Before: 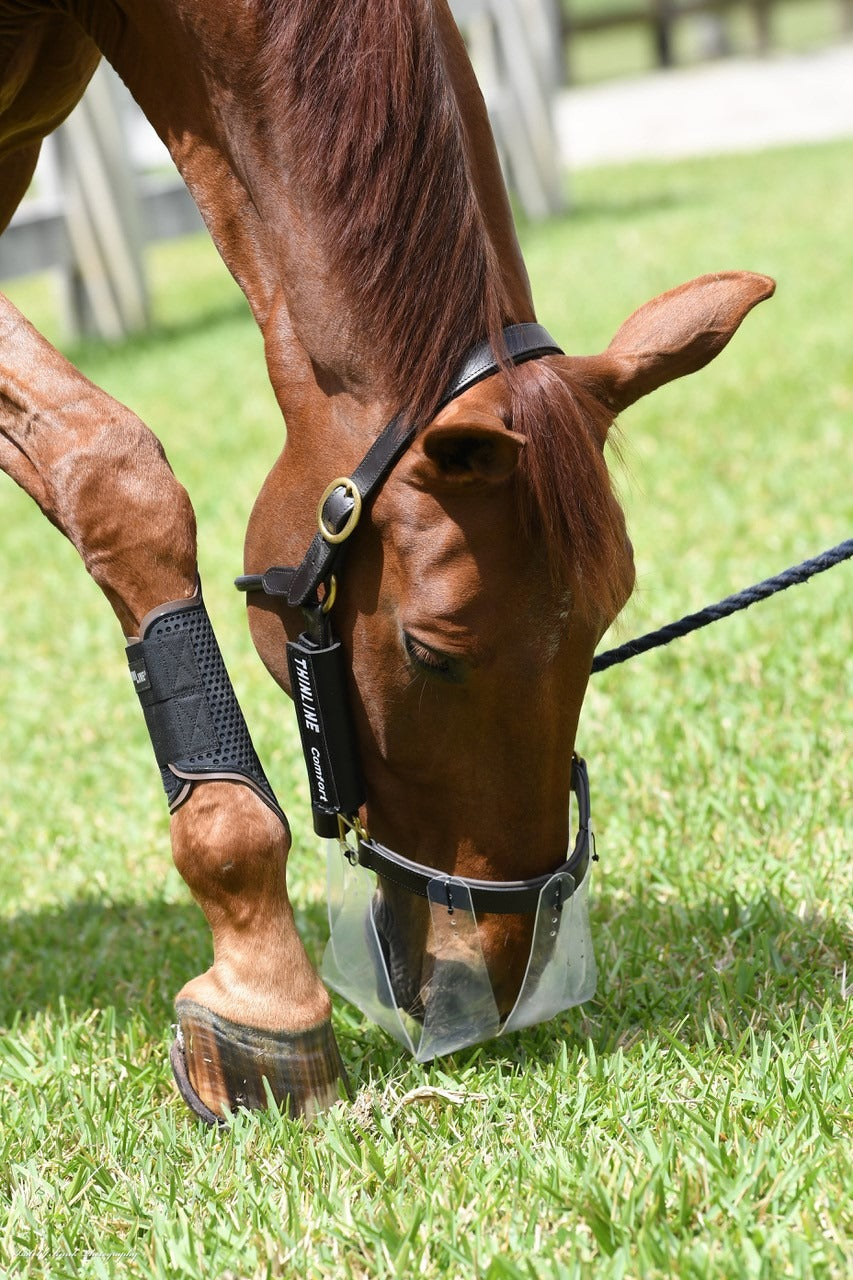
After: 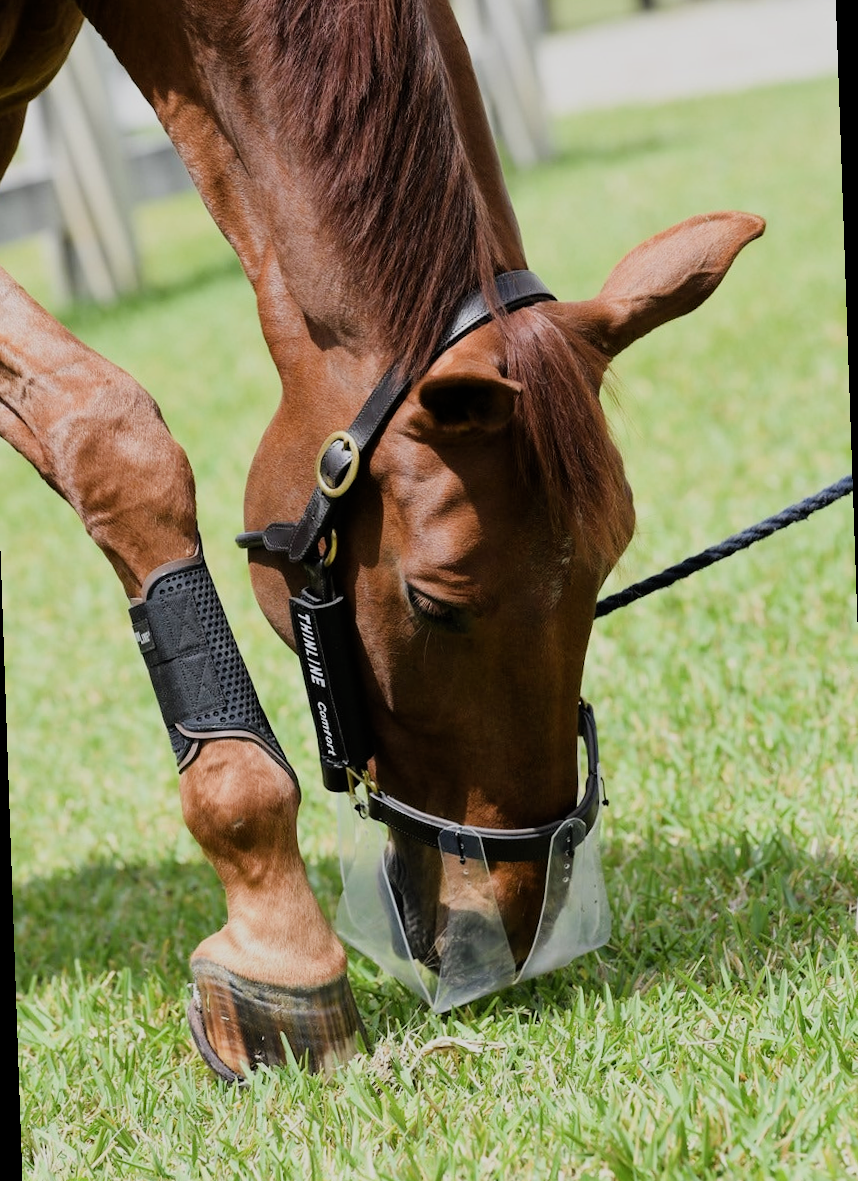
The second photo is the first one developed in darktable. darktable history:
rotate and perspective: rotation -2°, crop left 0.022, crop right 0.978, crop top 0.049, crop bottom 0.951
filmic rgb: black relative exposure -7.65 EV, white relative exposure 4.56 EV, hardness 3.61, contrast 1.05
